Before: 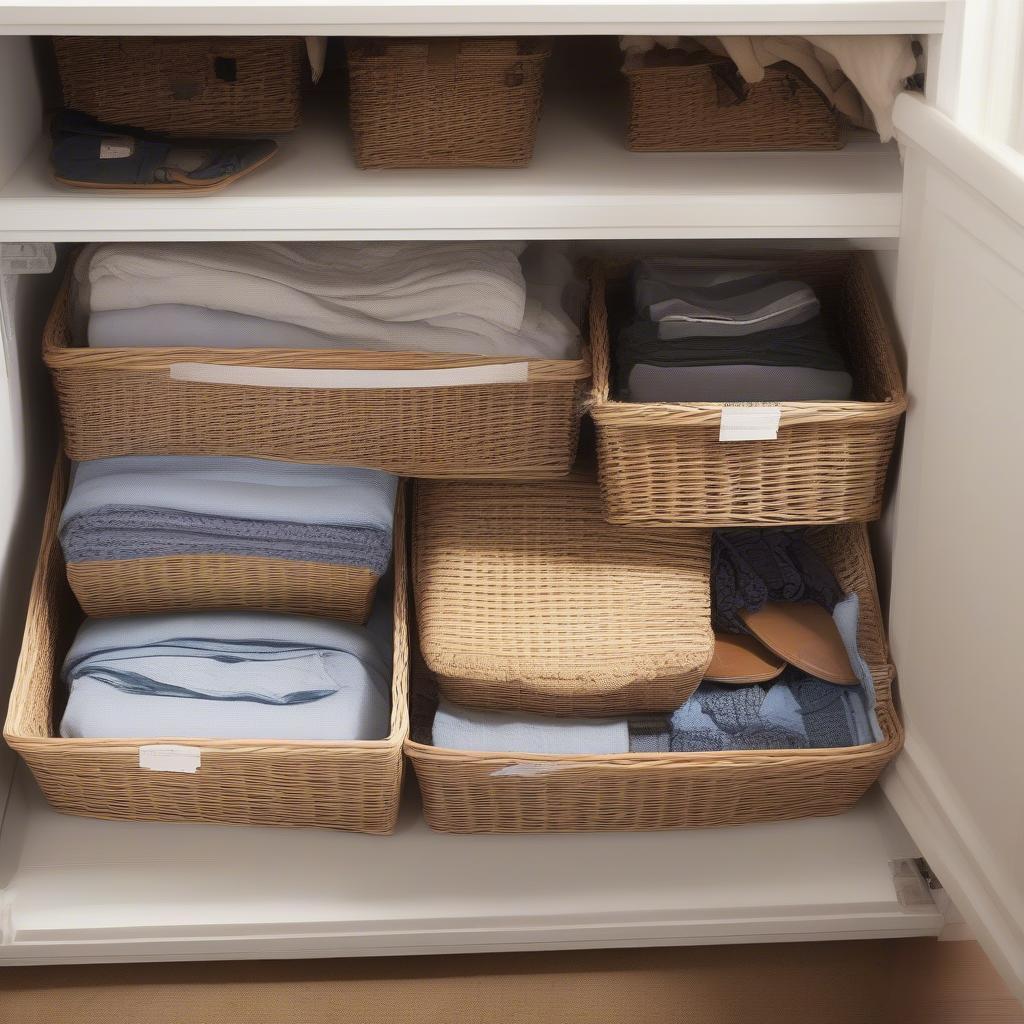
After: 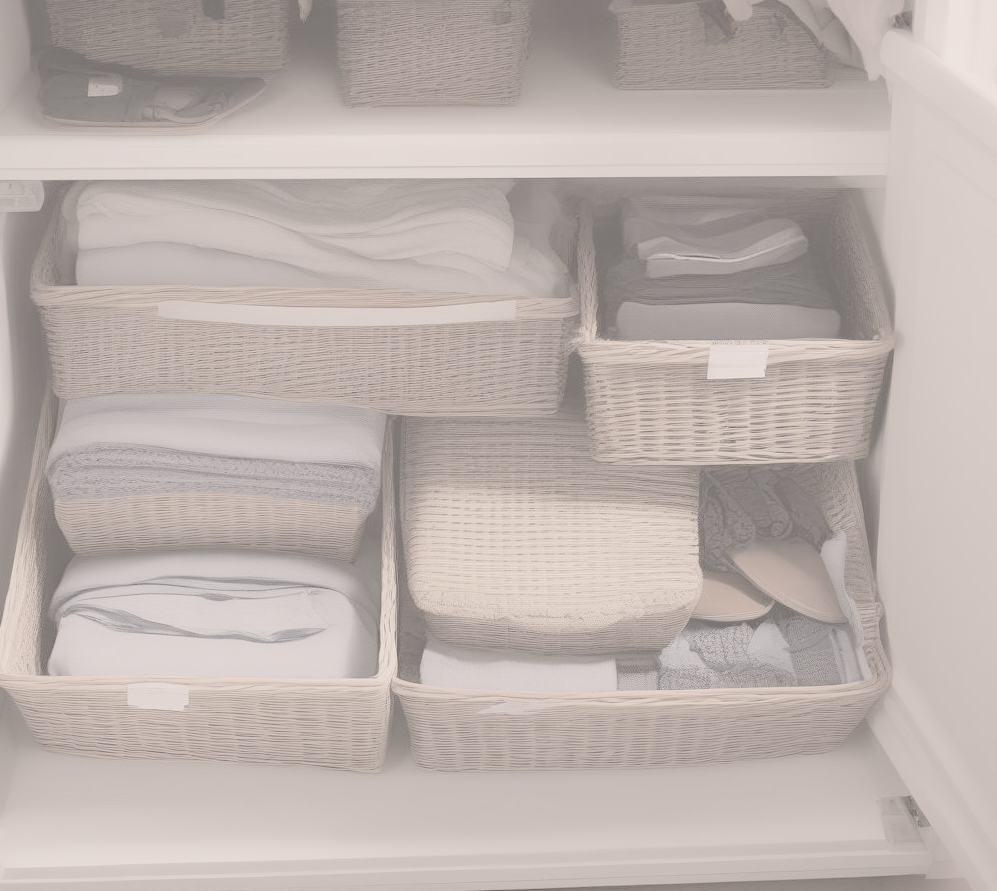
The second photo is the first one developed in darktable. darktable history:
contrast brightness saturation: contrast -0.324, brightness 0.737, saturation -0.775
color correction: highlights a* 5.54, highlights b* 5.19, saturation 0.645
crop: left 1.185%, top 6.115%, right 1.421%, bottom 6.787%
tone curve: curves: ch0 [(0, 0) (0.003, 0.014) (0.011, 0.014) (0.025, 0.022) (0.044, 0.041) (0.069, 0.063) (0.1, 0.086) (0.136, 0.118) (0.177, 0.161) (0.224, 0.211) (0.277, 0.262) (0.335, 0.323) (0.399, 0.384) (0.468, 0.459) (0.543, 0.54) (0.623, 0.624) (0.709, 0.711) (0.801, 0.796) (0.898, 0.879) (1, 1)], color space Lab, independent channels, preserve colors none
haze removal: compatibility mode true, adaptive false
